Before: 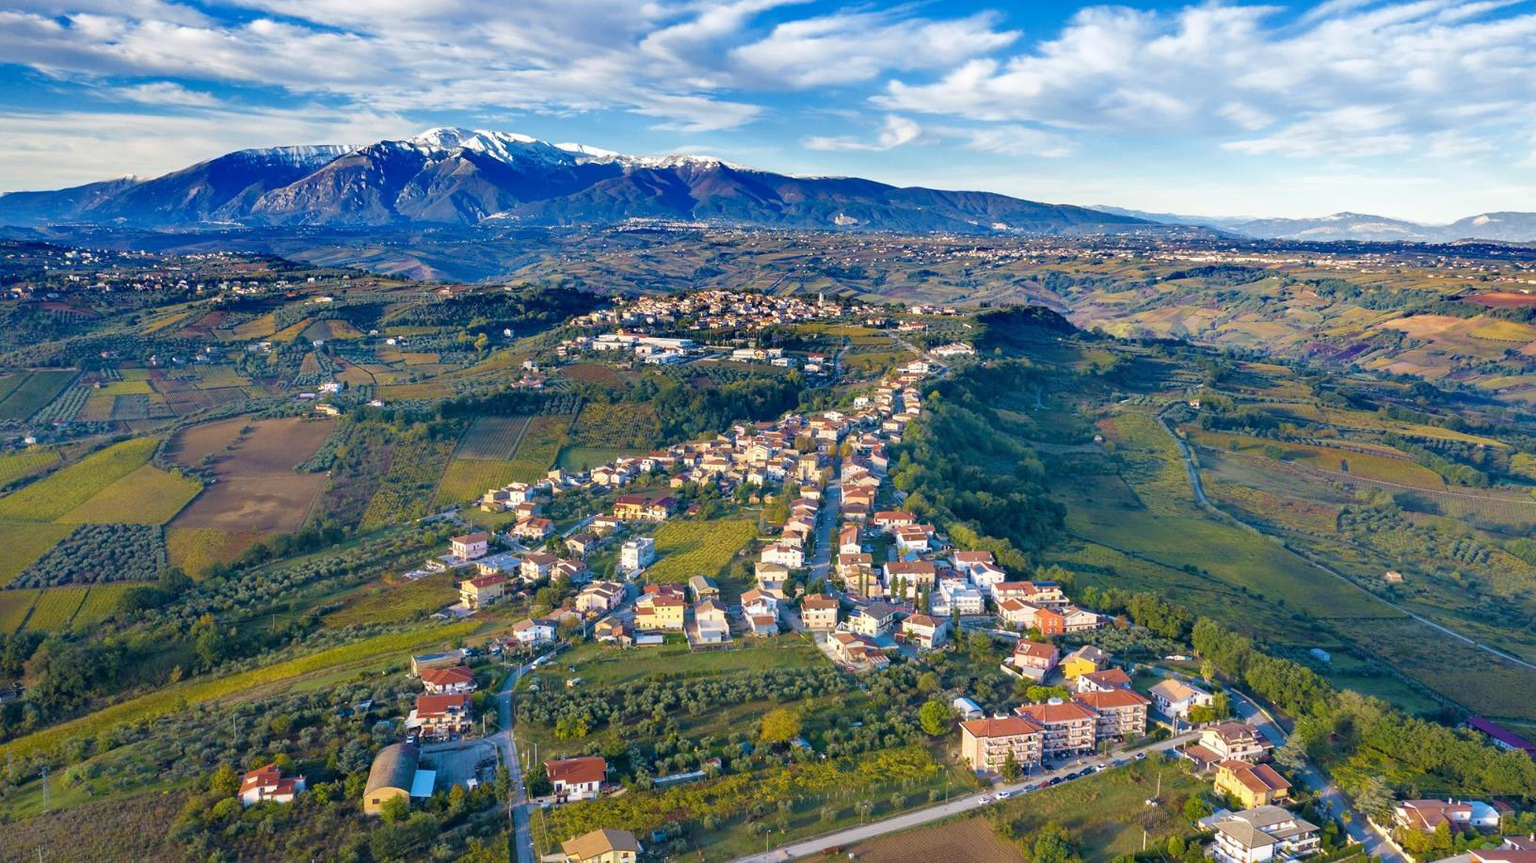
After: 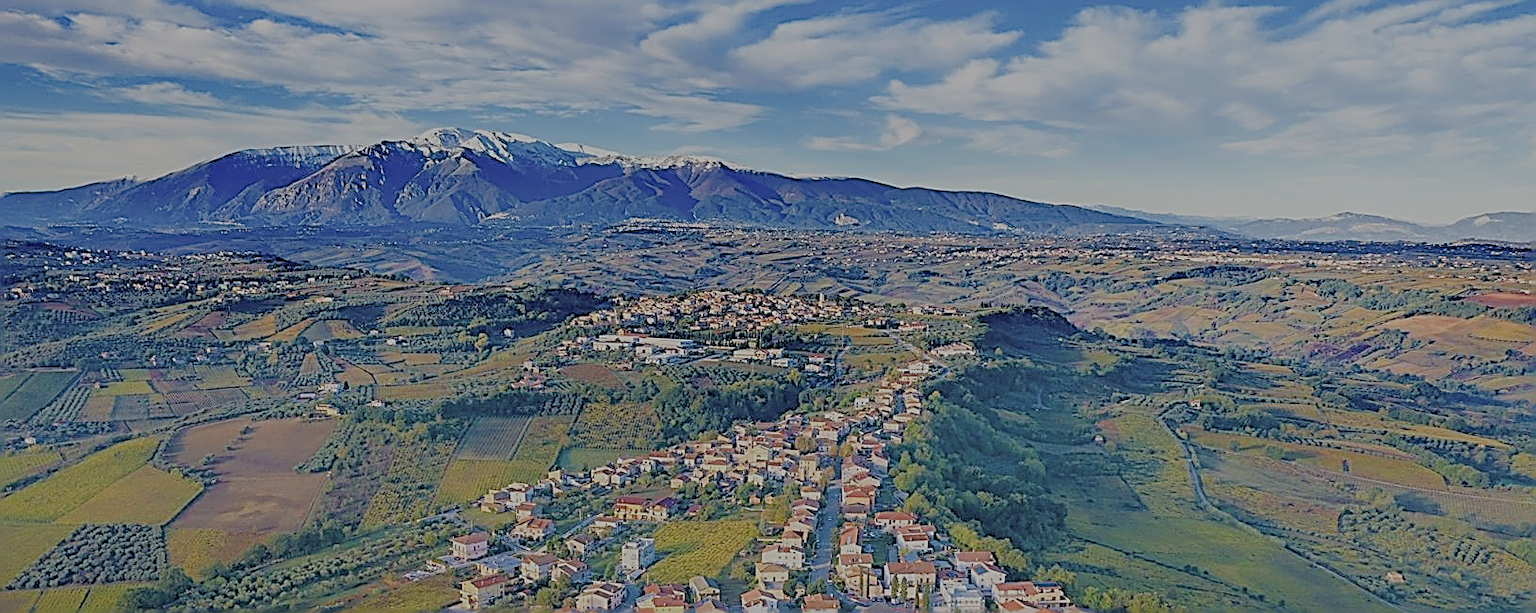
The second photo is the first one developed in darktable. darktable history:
sharpen: amount 1.995
crop: right 0%, bottom 28.96%
filmic rgb: black relative exposure -13.86 EV, white relative exposure 7.94 EV, threshold 3.05 EV, hardness 3.73, latitude 49.81%, contrast 0.507, enable highlight reconstruction true
